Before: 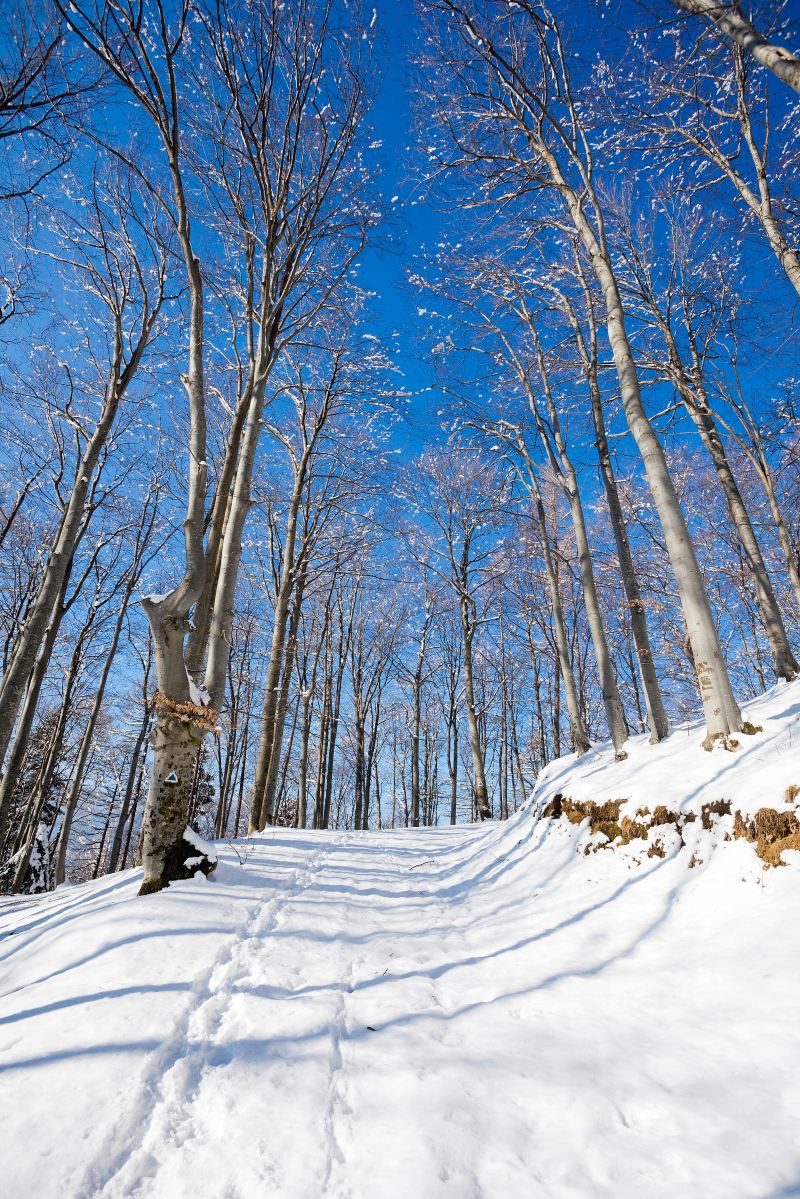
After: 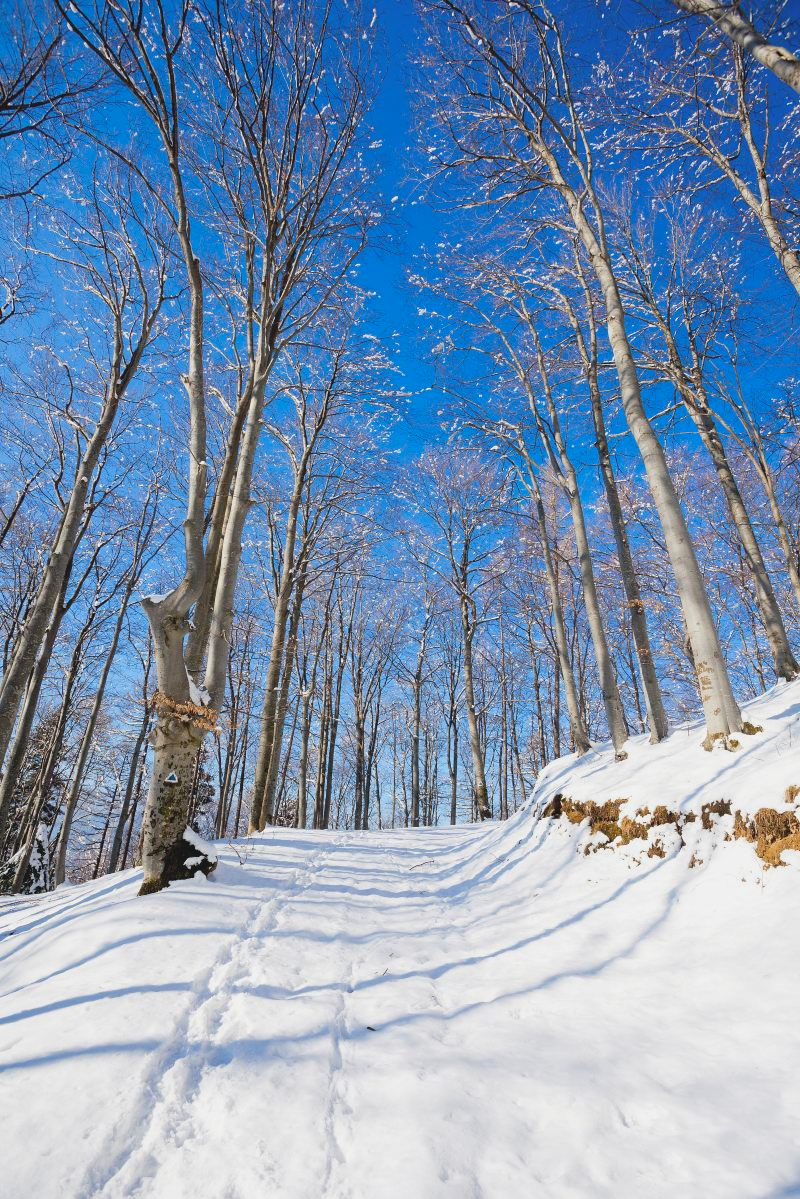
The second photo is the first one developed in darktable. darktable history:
contrast brightness saturation: contrast -0.104, brightness 0.046, saturation 0.077
